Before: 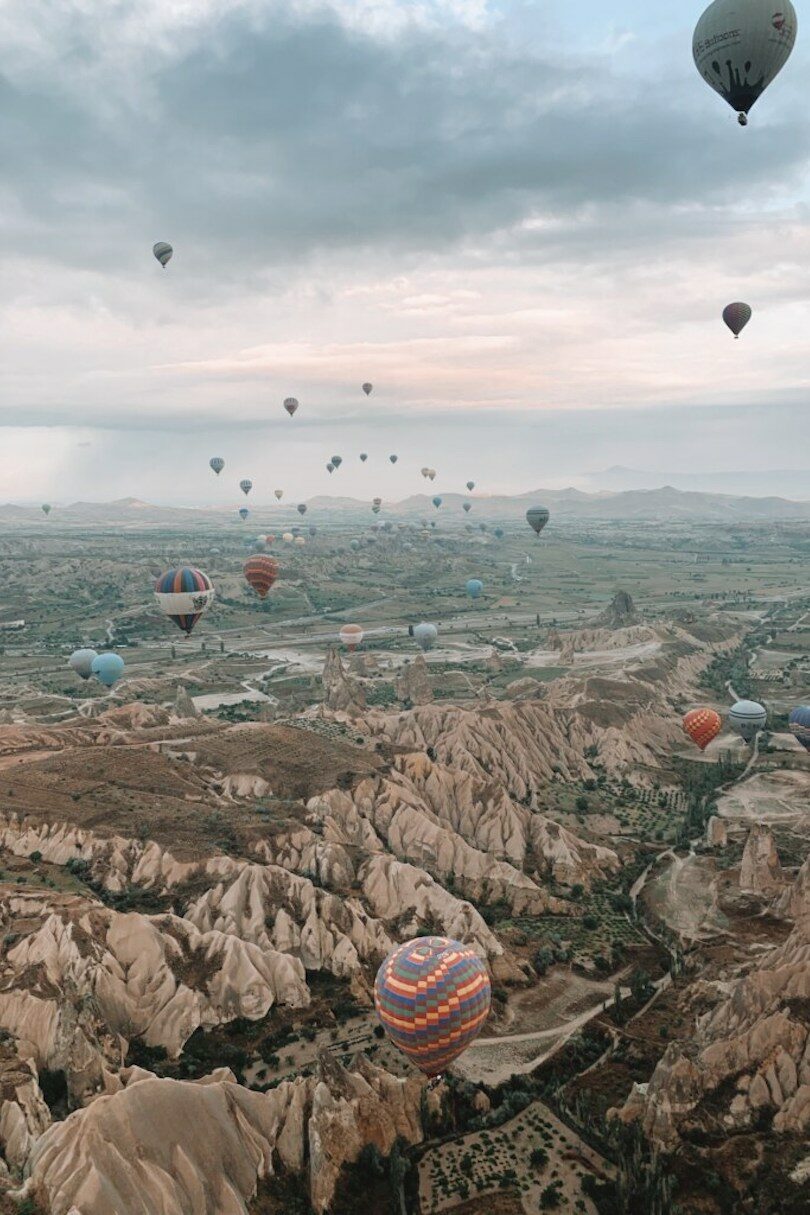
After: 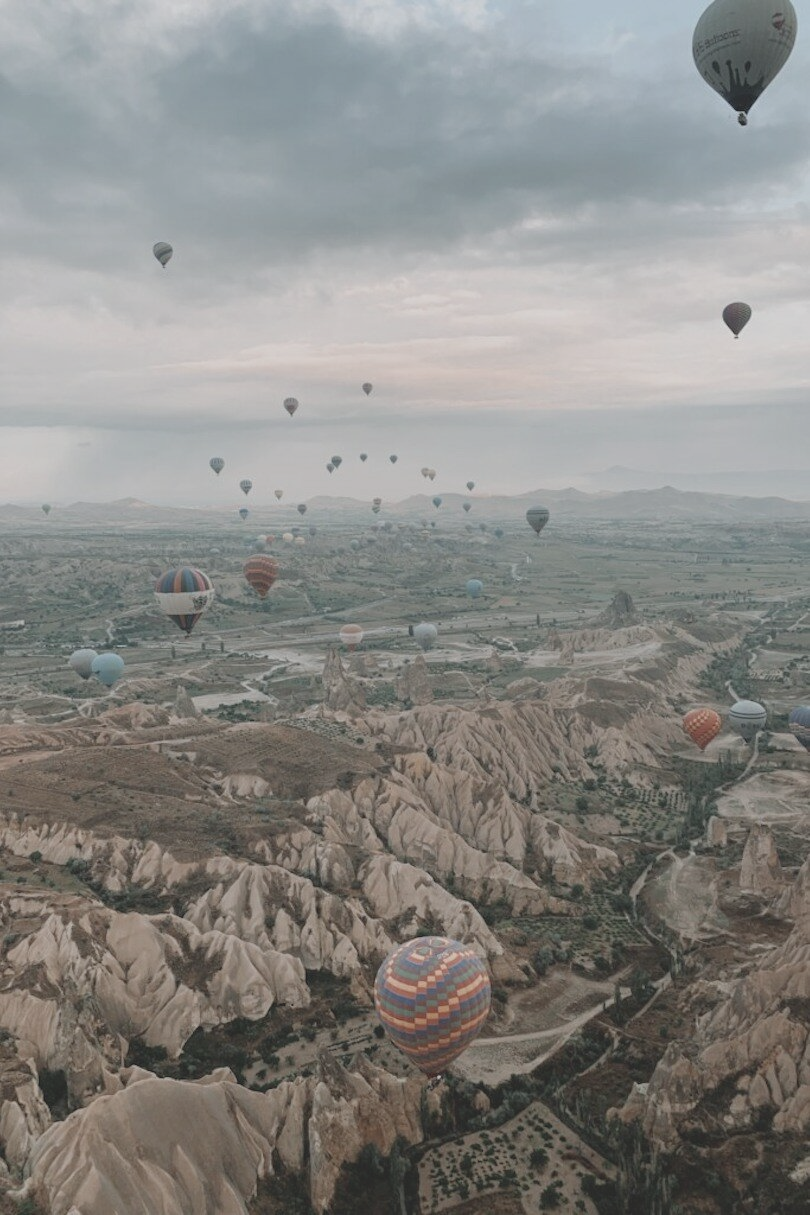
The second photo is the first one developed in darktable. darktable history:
contrast brightness saturation: contrast -0.258, saturation -0.427
